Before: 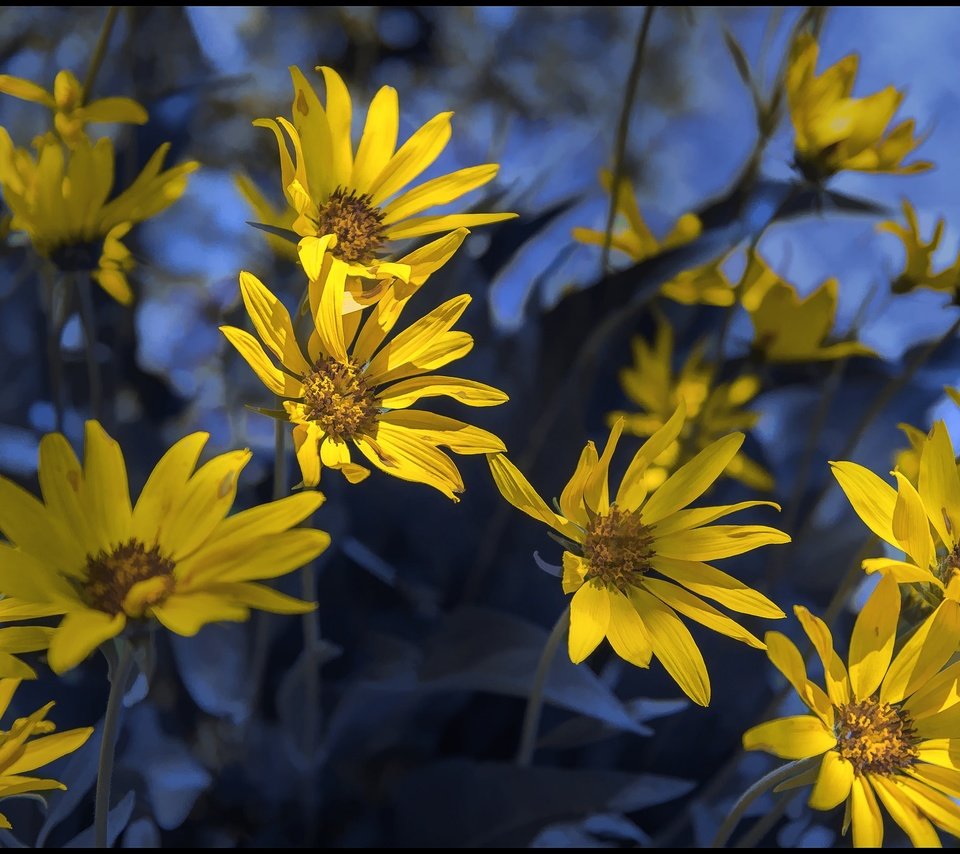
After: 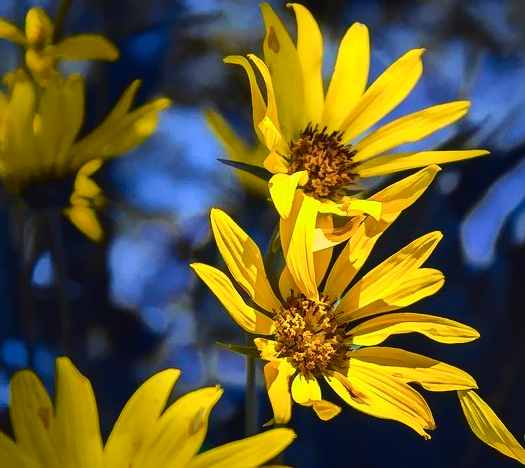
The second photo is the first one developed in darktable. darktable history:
tone curve: curves: ch0 [(0, 0.023) (0.137, 0.069) (0.249, 0.163) (0.487, 0.491) (0.778, 0.858) (0.896, 0.94) (1, 0.988)]; ch1 [(0, 0) (0.396, 0.369) (0.483, 0.459) (0.498, 0.5) (0.515, 0.517) (0.562, 0.6) (0.611, 0.667) (0.692, 0.744) (0.798, 0.863) (1, 1)]; ch2 [(0, 0) (0.426, 0.398) (0.483, 0.481) (0.503, 0.503) (0.526, 0.527) (0.549, 0.59) (0.62, 0.666) (0.705, 0.755) (0.985, 0.966)], color space Lab, independent channels
crop and rotate: left 3.047%, top 7.509%, right 42.236%, bottom 37.598%
